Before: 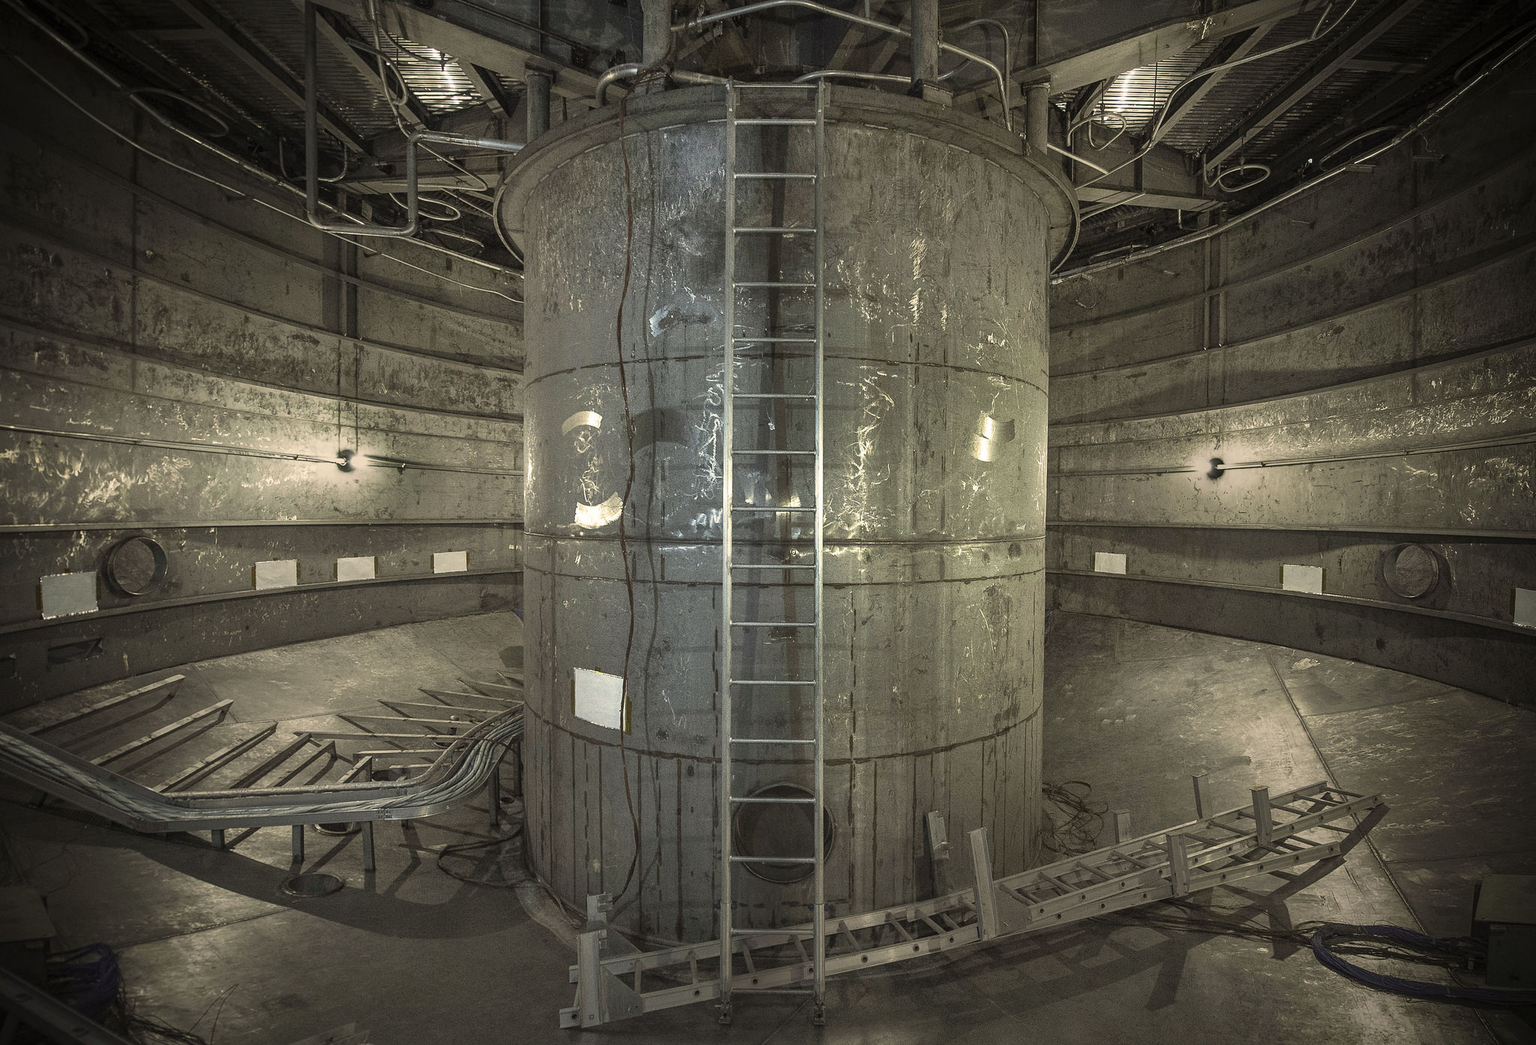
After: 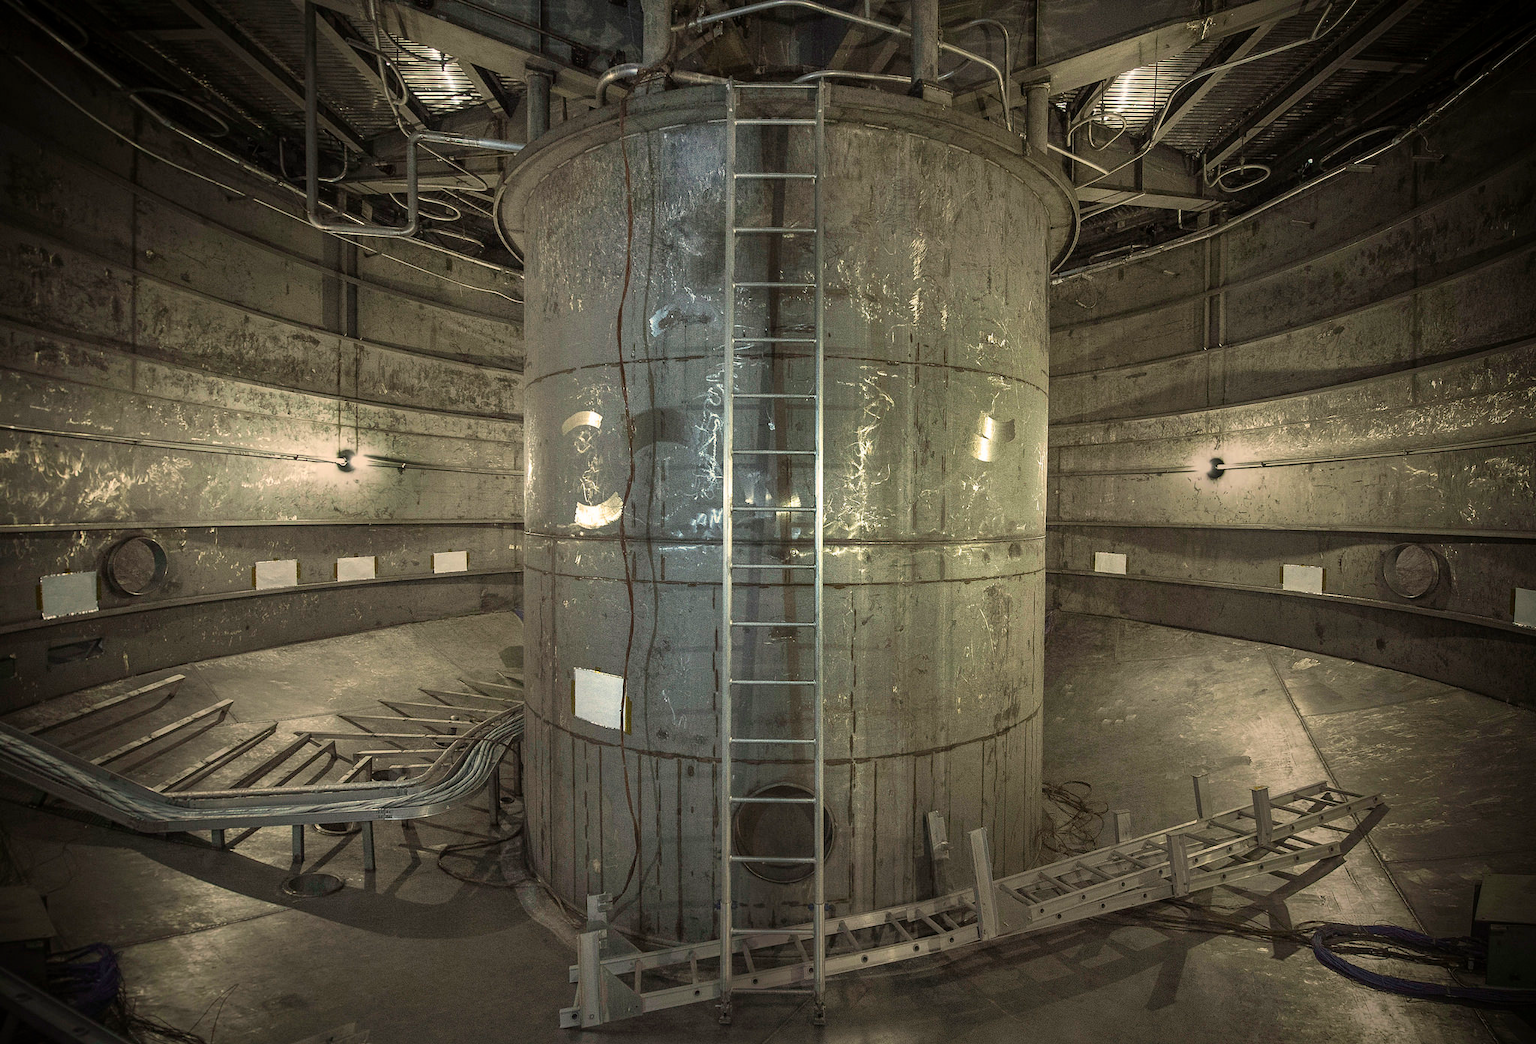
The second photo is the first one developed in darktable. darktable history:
contrast brightness saturation: saturation 0.182
